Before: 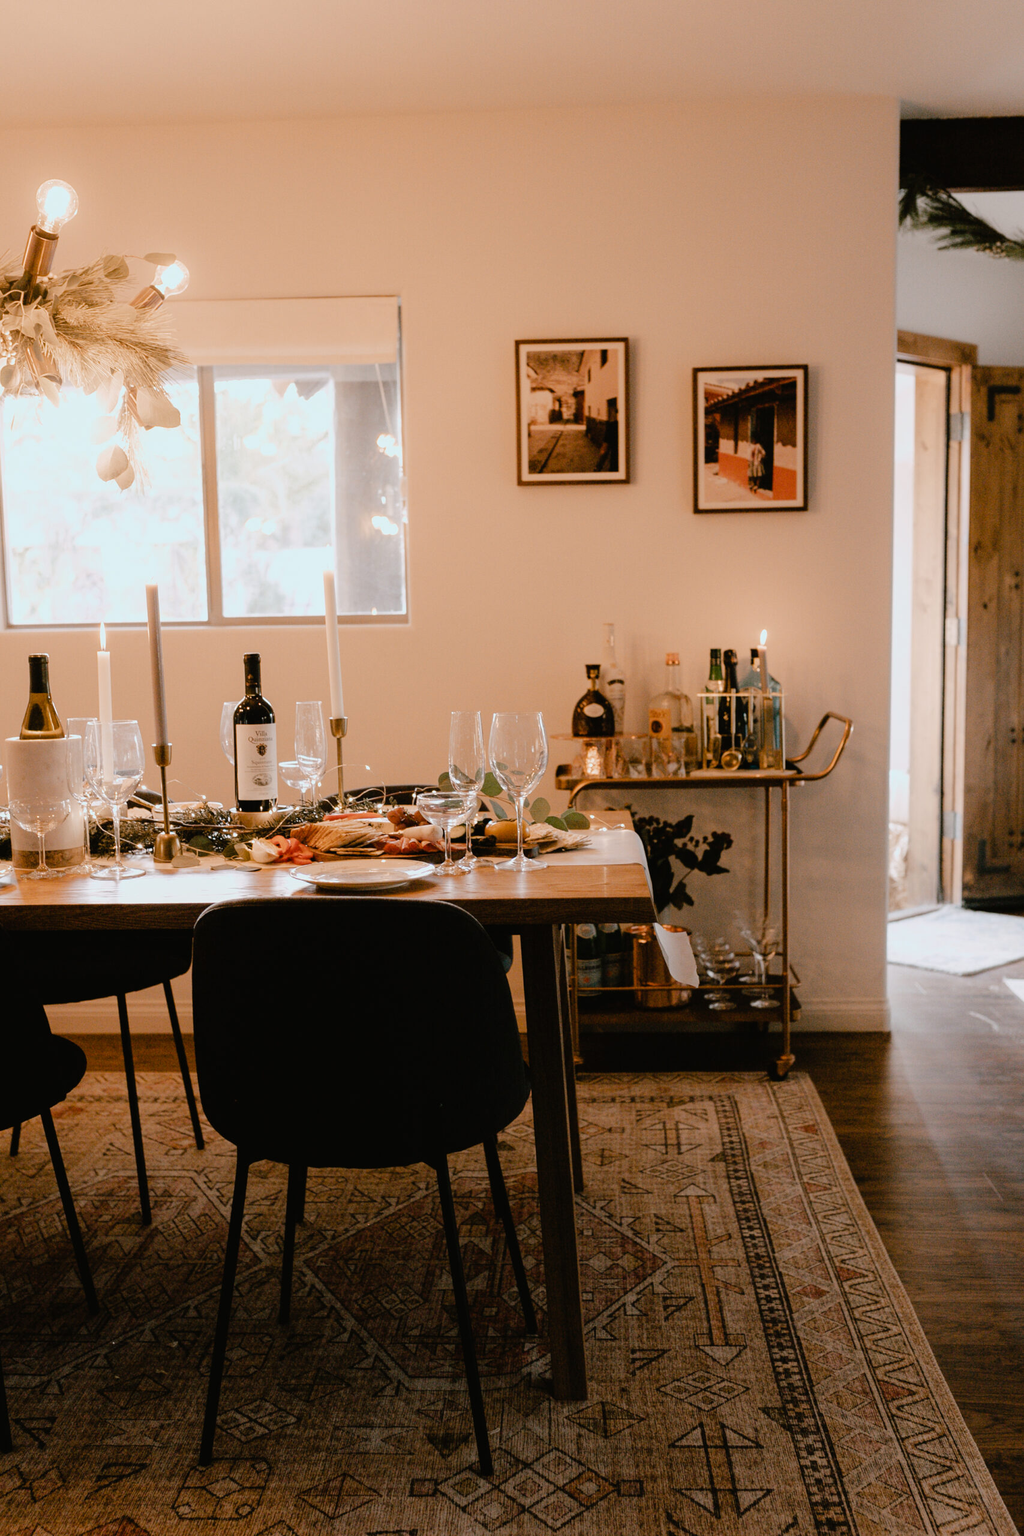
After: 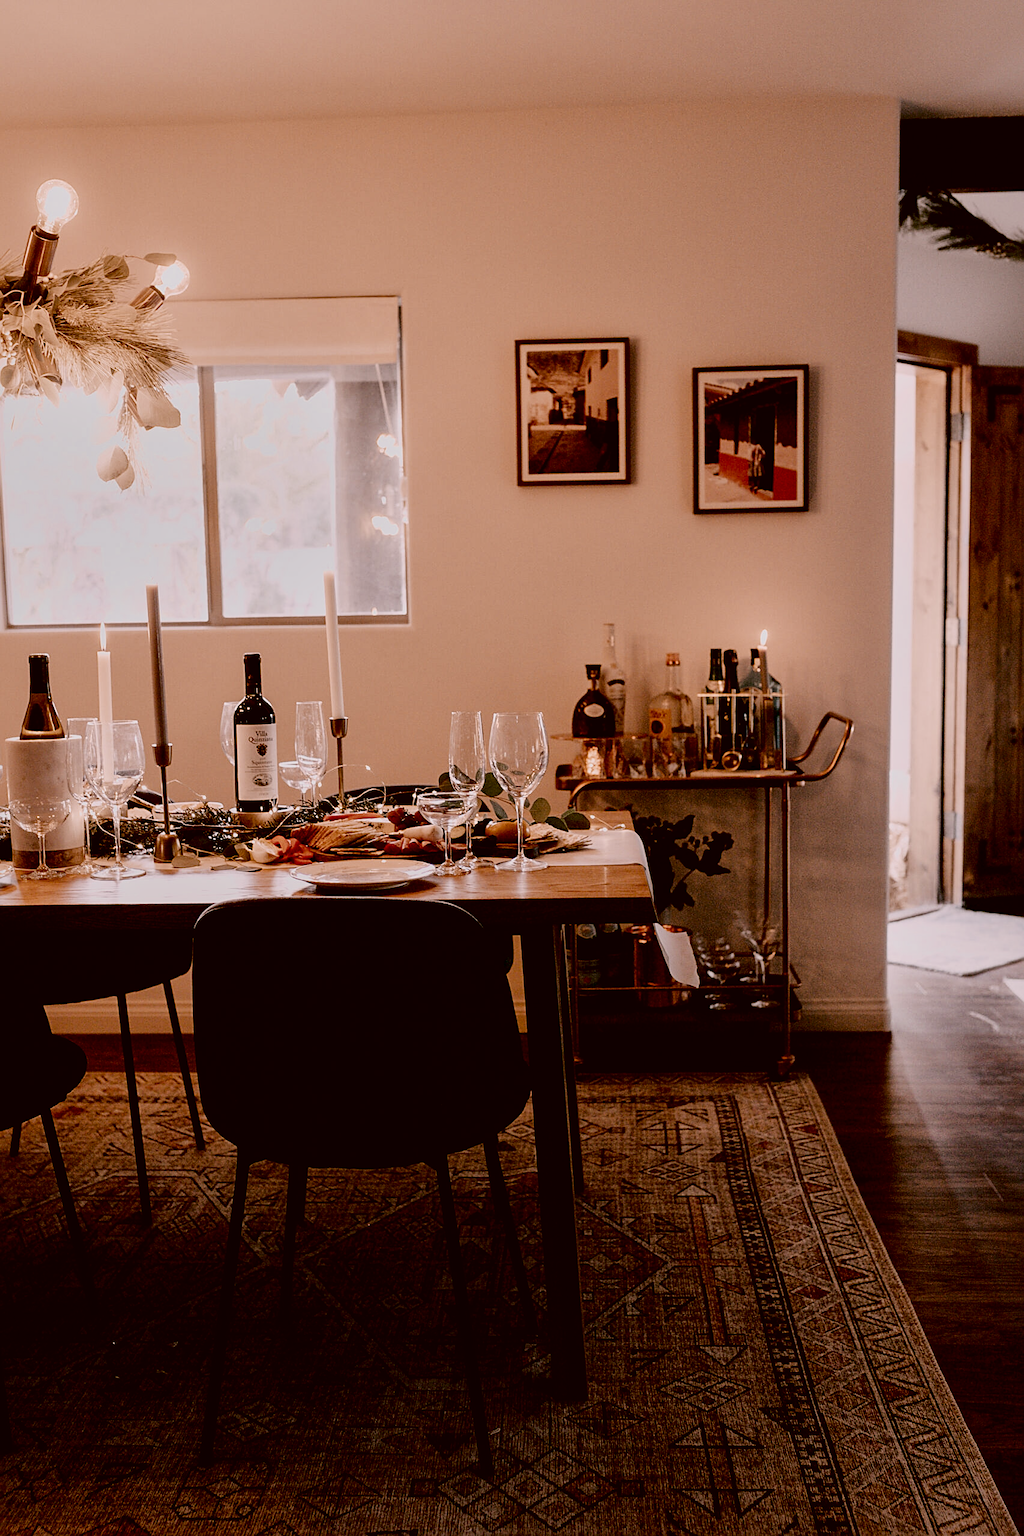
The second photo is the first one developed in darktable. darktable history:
filmic rgb: black relative exposure -8.54 EV, white relative exposure 5.52 EV, hardness 3.39, contrast 1.016
color calibration: illuminant as shot in camera, x 0.358, y 0.373, temperature 4628.91 K
local contrast: mode bilateral grid, contrast 25, coarseness 60, detail 151%, midtone range 0.2
color correction: highlights a* 6.27, highlights b* 8.19, shadows a* 5.94, shadows b* 7.23, saturation 0.9
contrast brightness saturation: contrast 0.24, brightness -0.24, saturation 0.14
sharpen: on, module defaults
